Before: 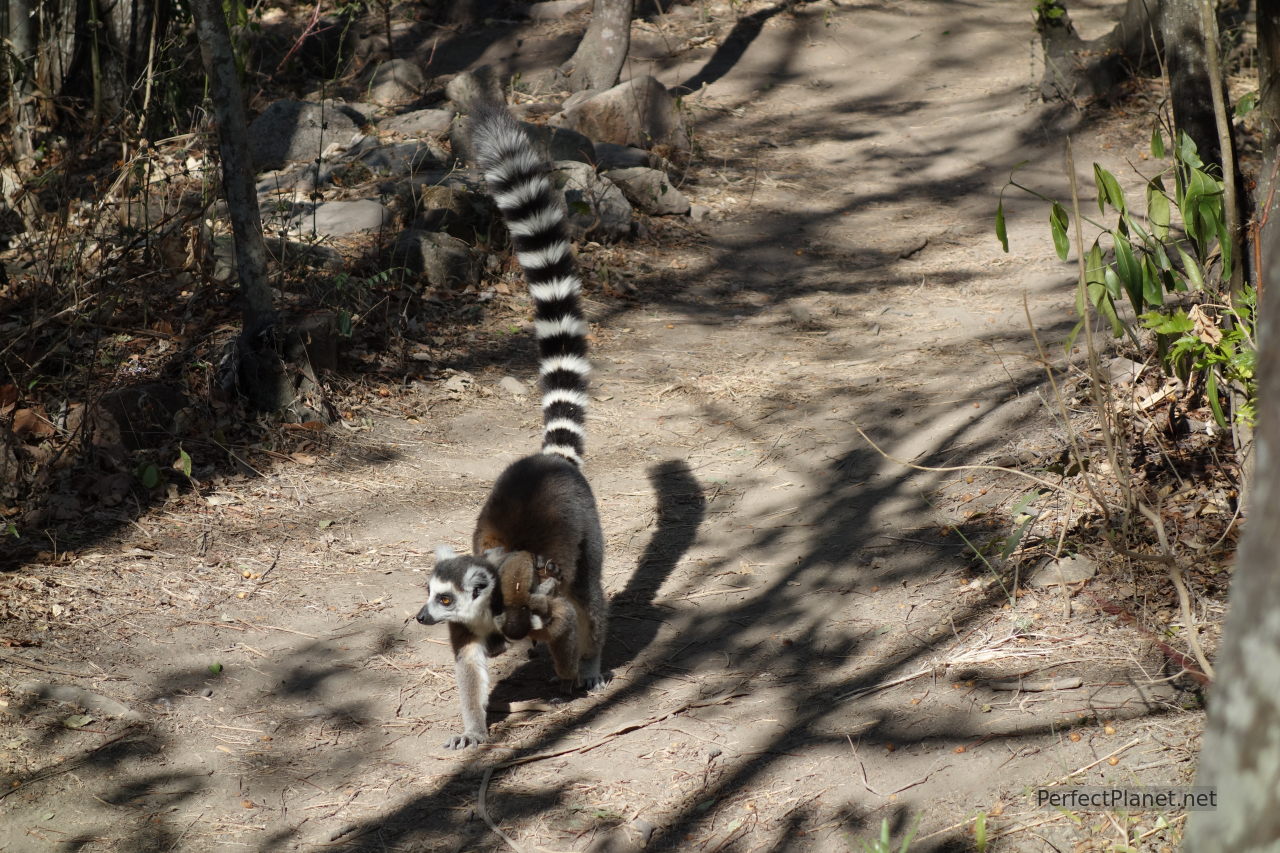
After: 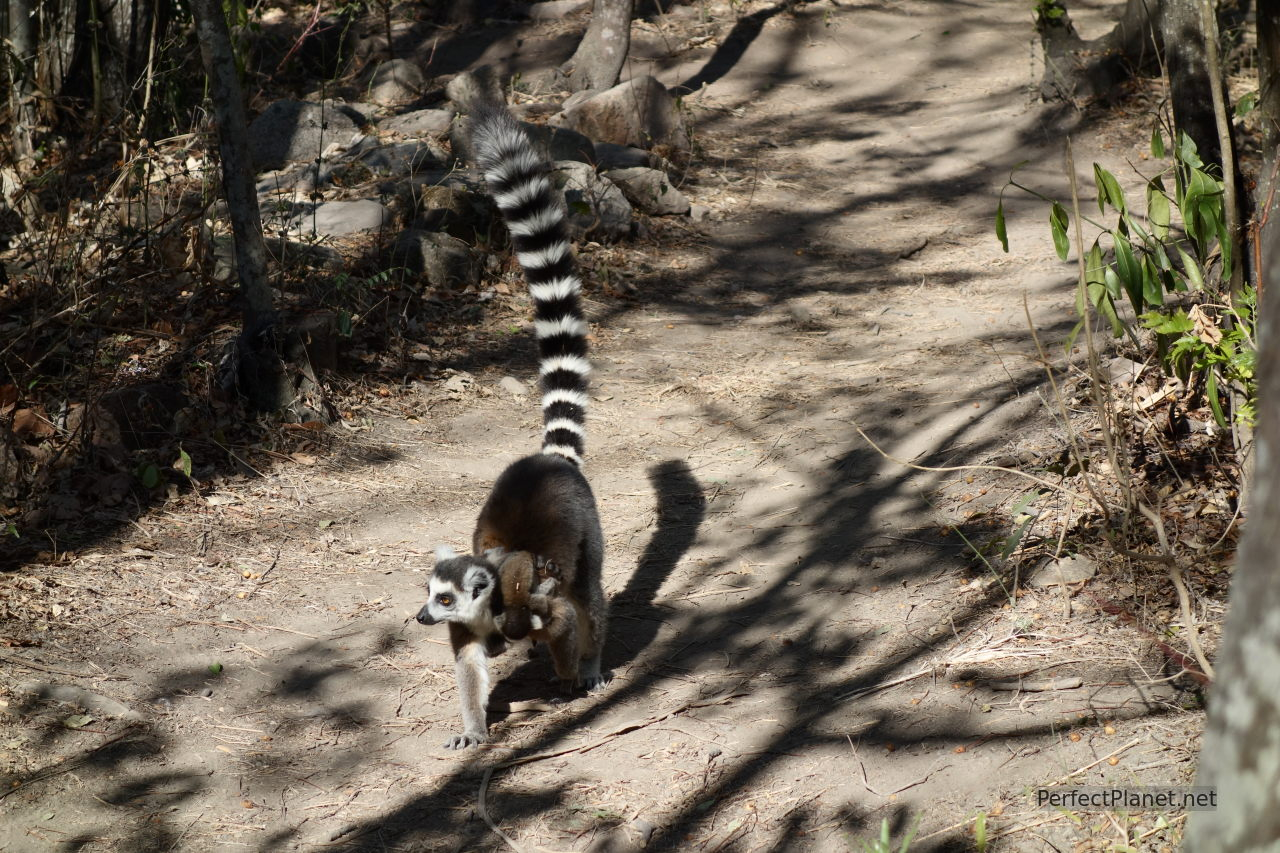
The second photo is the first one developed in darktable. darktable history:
contrast brightness saturation: contrast 0.144
